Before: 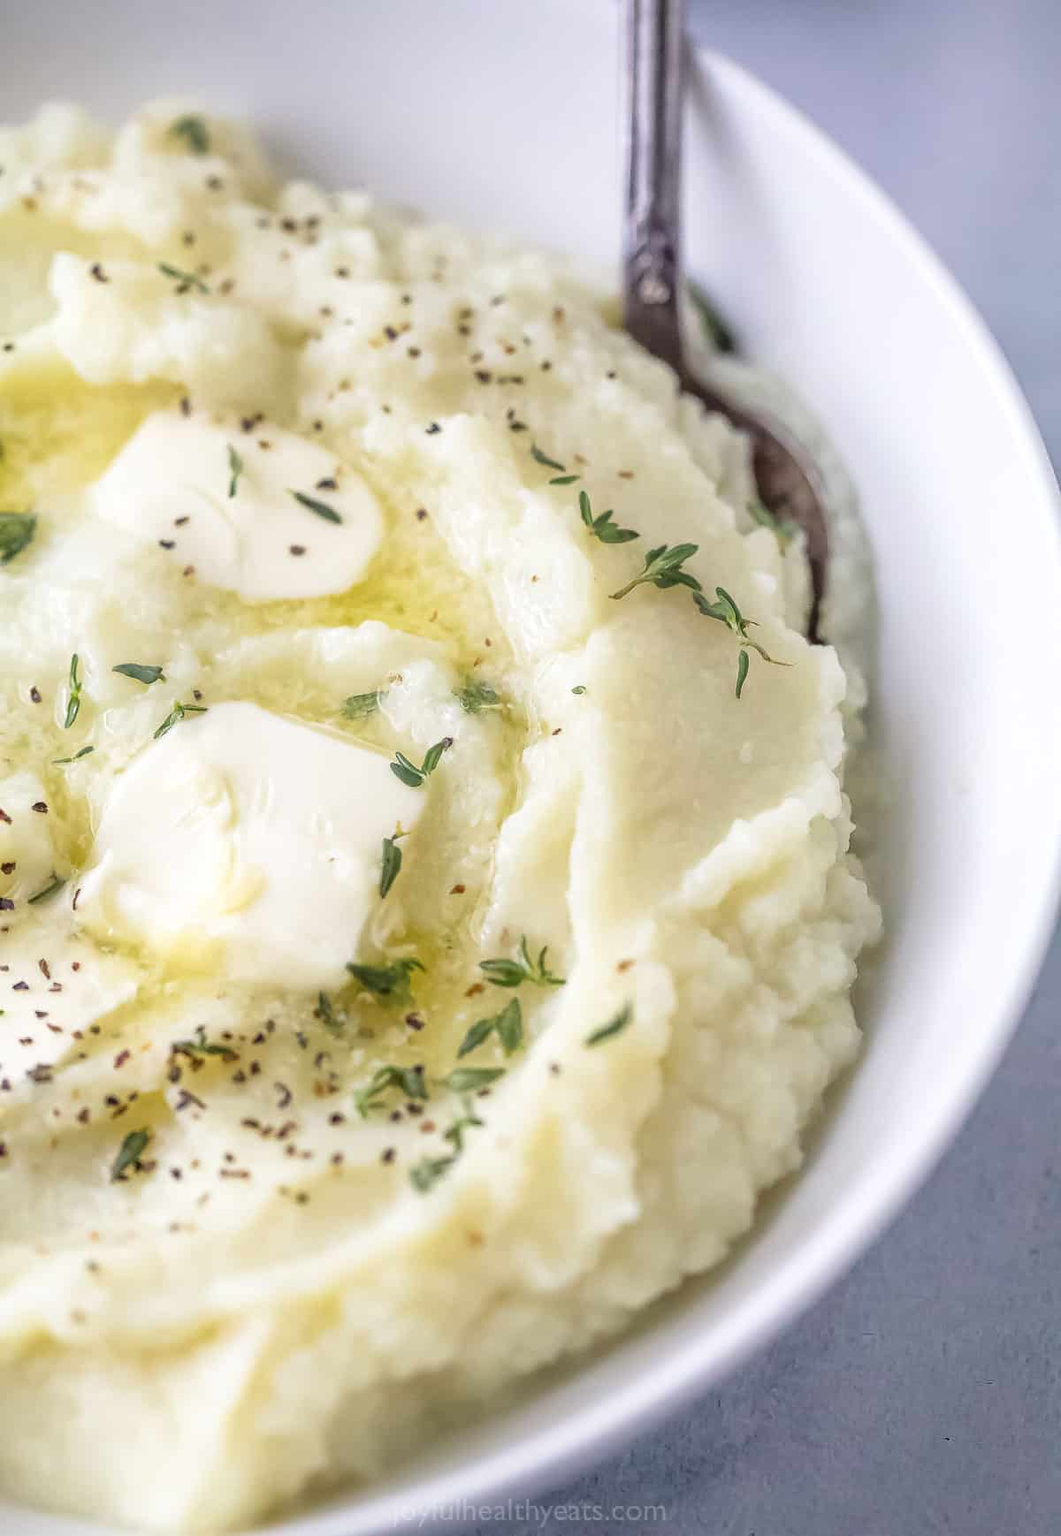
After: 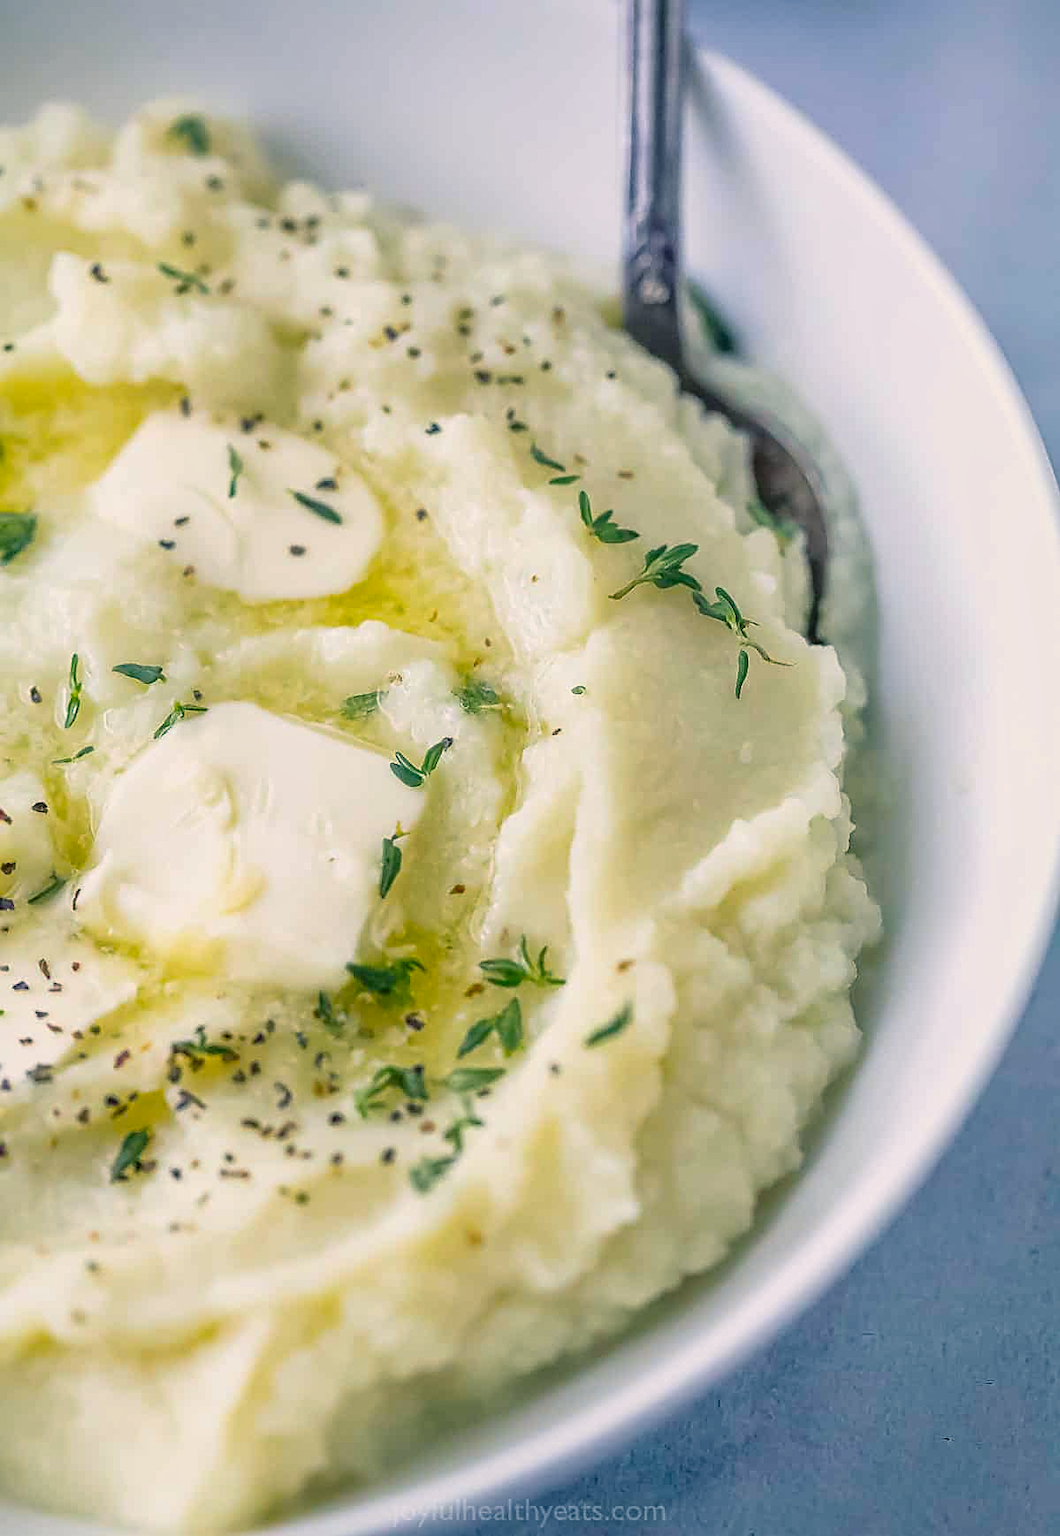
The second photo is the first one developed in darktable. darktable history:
color balance rgb: power › luminance -7.653%, power › chroma 2.291%, power › hue 220.23°, highlights gain › chroma 3.102%, highlights gain › hue 76.4°, perceptual saturation grading › global saturation 36.895%, contrast -10.255%
sharpen: on, module defaults
local contrast: mode bilateral grid, contrast 20, coarseness 50, detail 119%, midtone range 0.2
